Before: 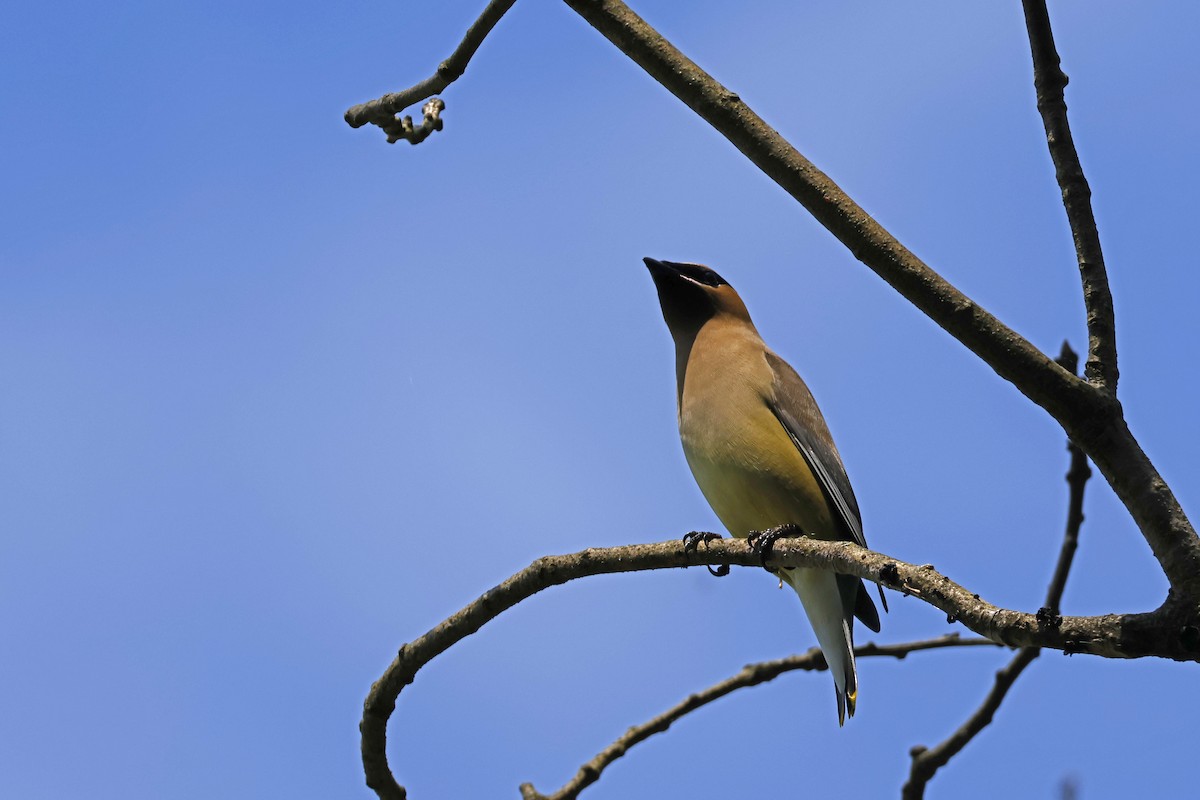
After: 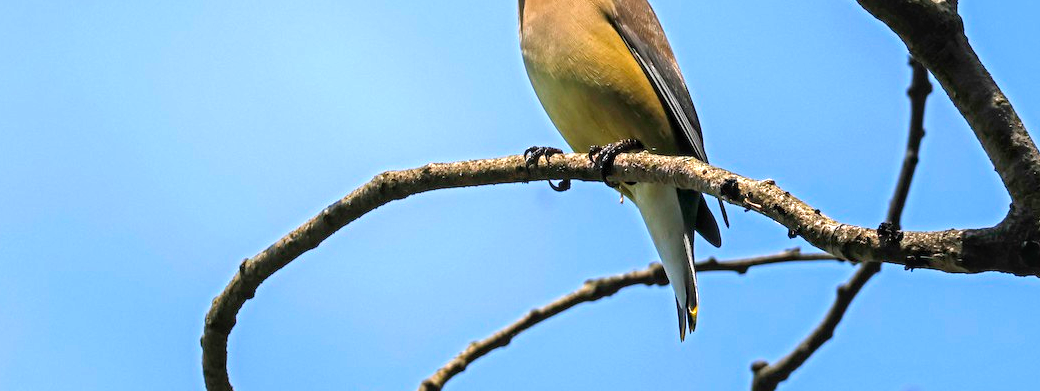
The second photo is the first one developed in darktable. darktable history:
exposure: exposure 1 EV, compensate highlight preservation false
crop and rotate: left 13.306%, top 48.129%, bottom 2.928%
local contrast: on, module defaults
